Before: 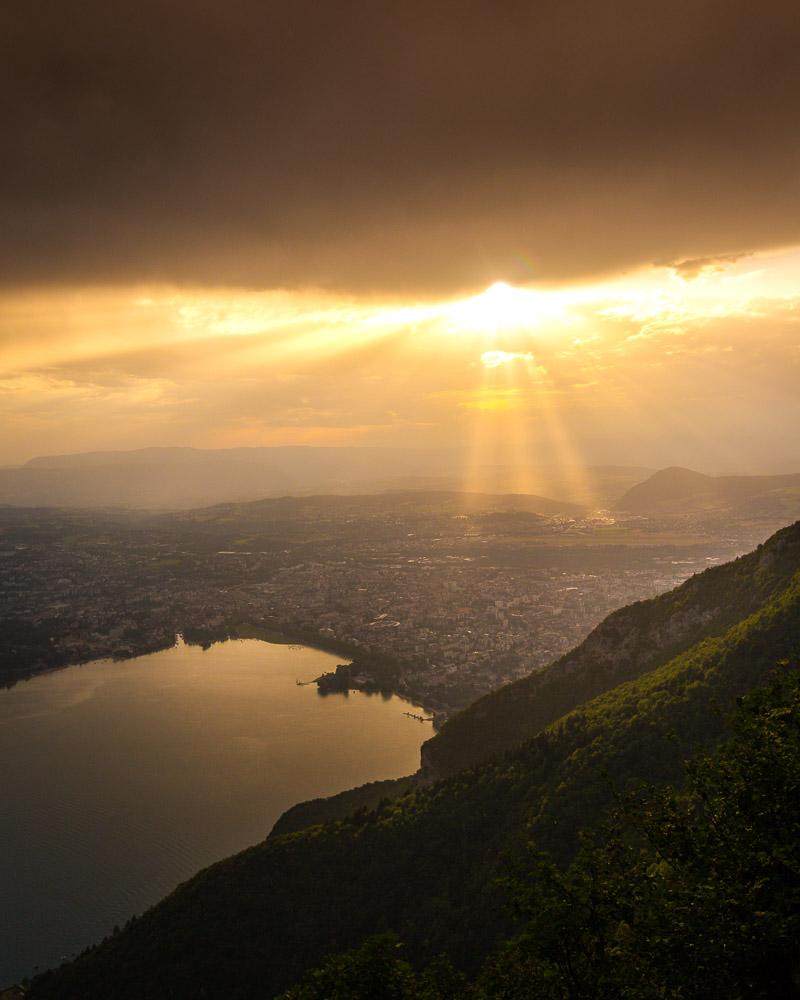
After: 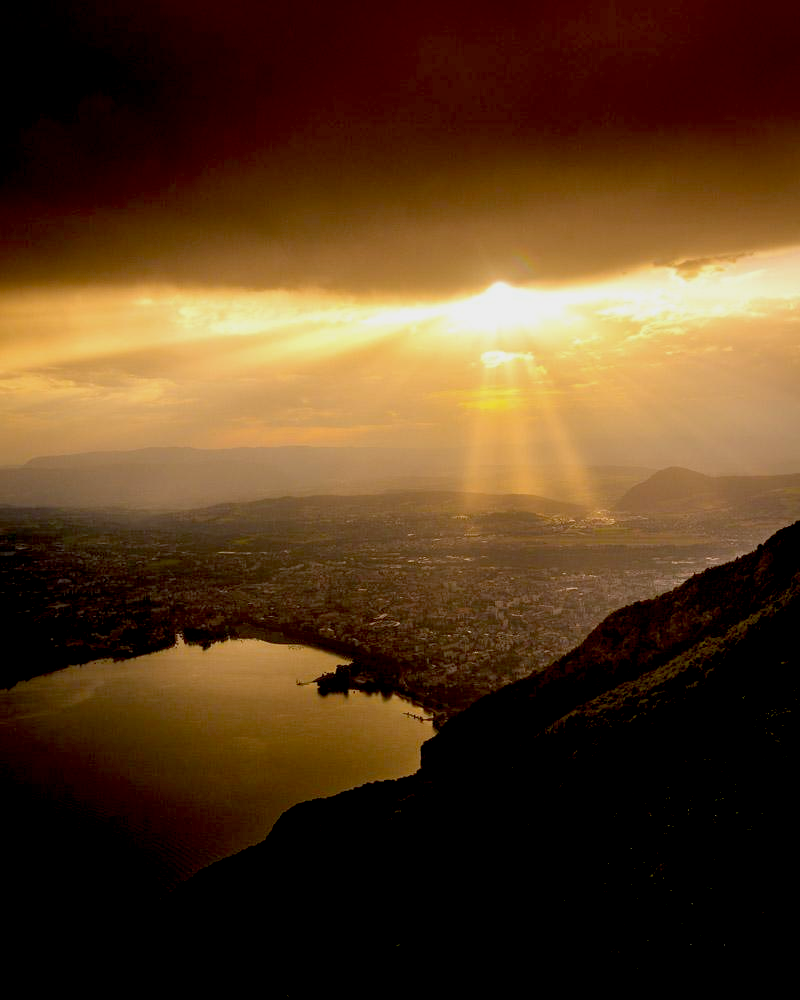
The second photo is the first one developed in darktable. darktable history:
exposure: black level correction 0.045, exposure -0.227 EV, compensate highlight preservation false
